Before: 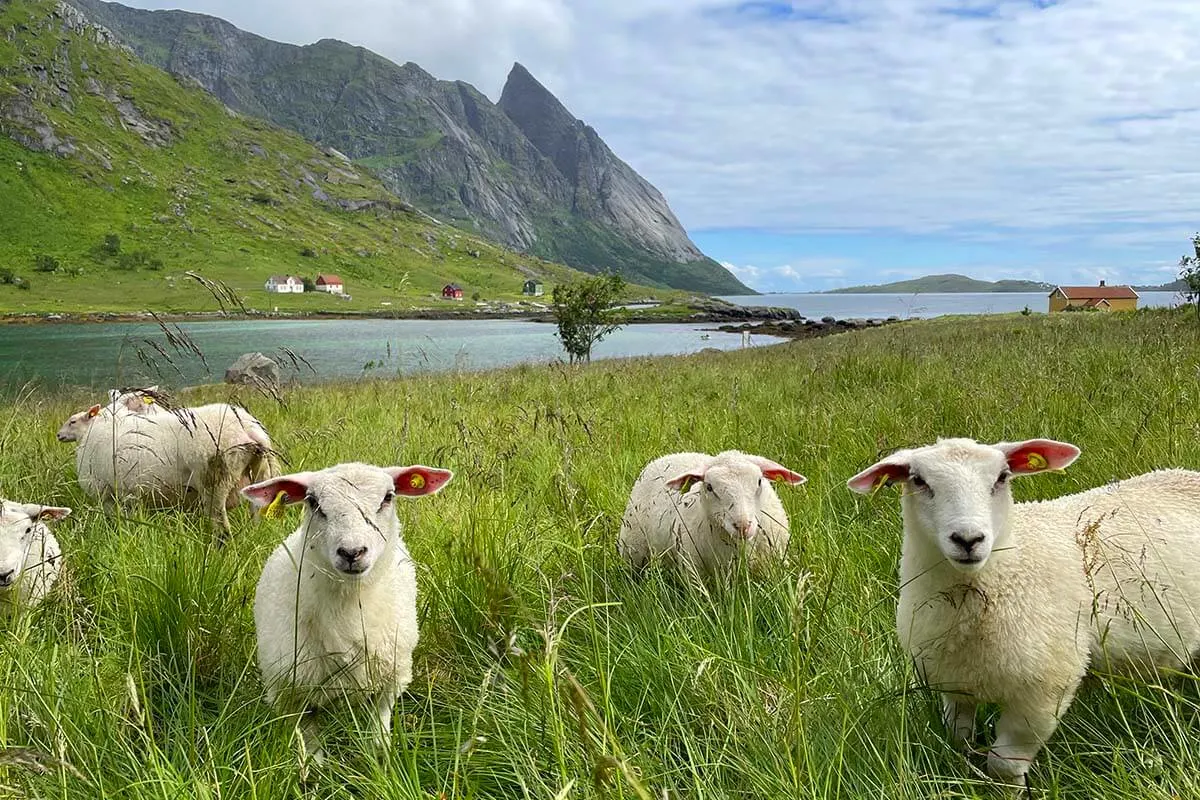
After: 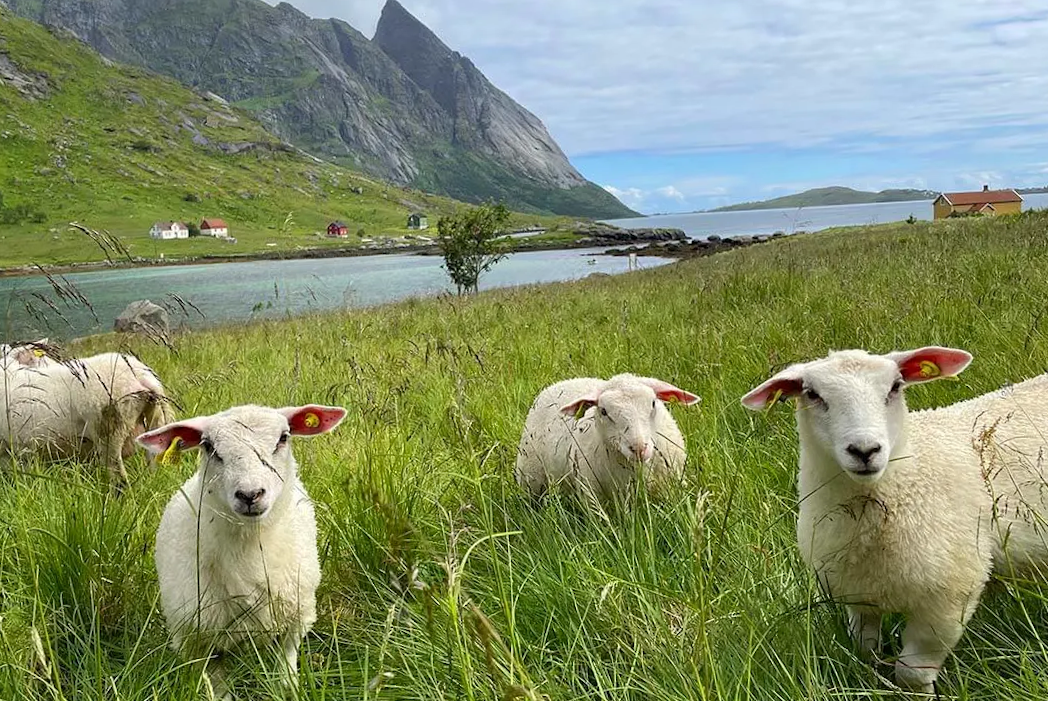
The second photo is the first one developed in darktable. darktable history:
crop and rotate: angle 2.91°, left 6.115%, top 5.688%
